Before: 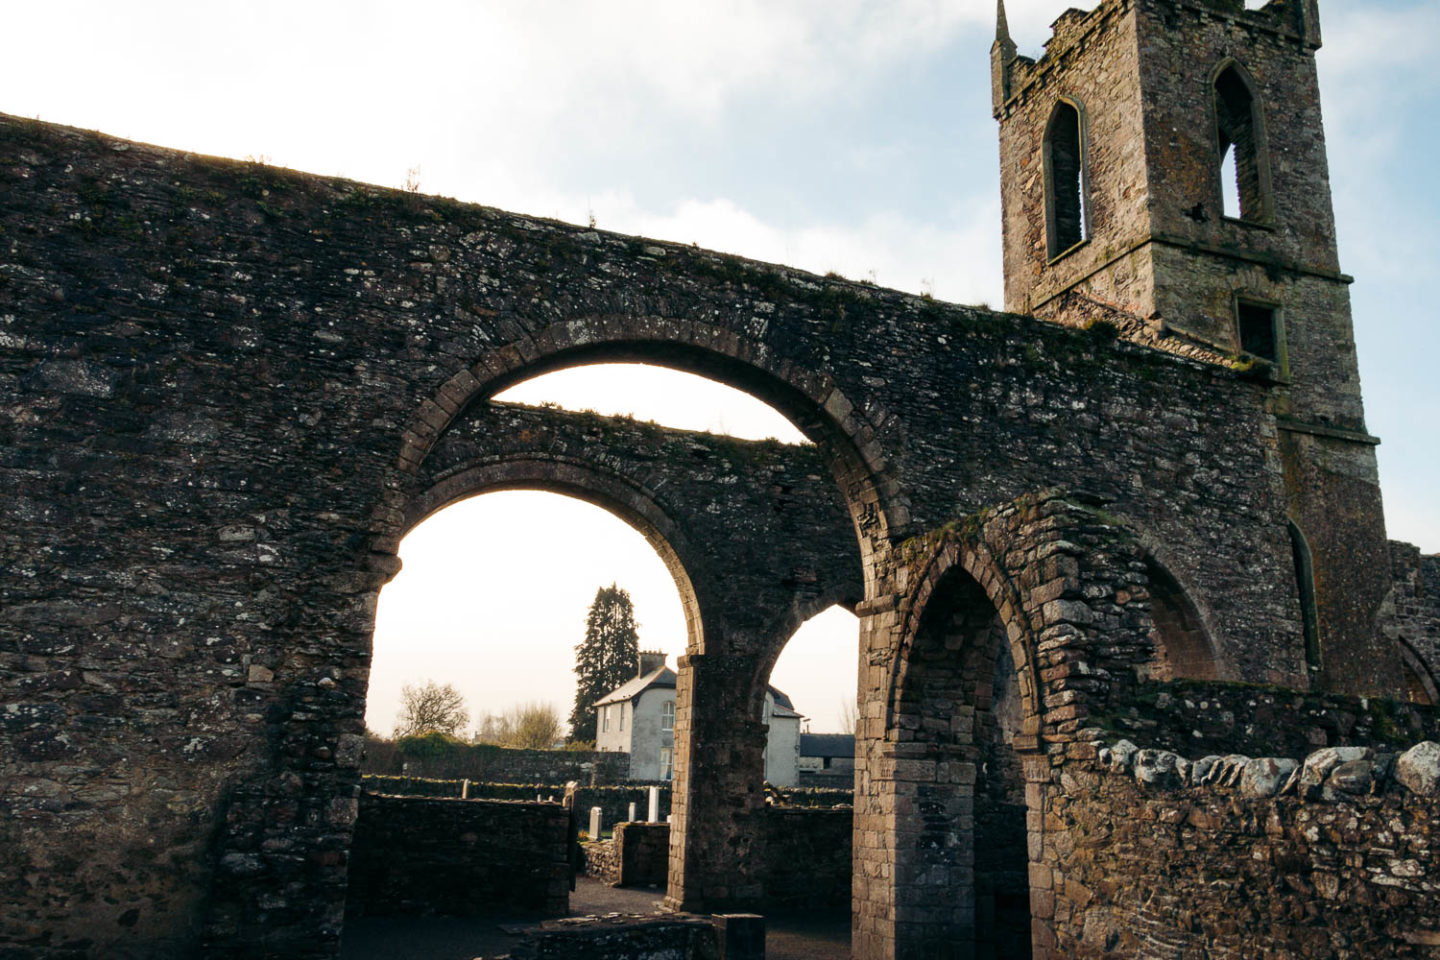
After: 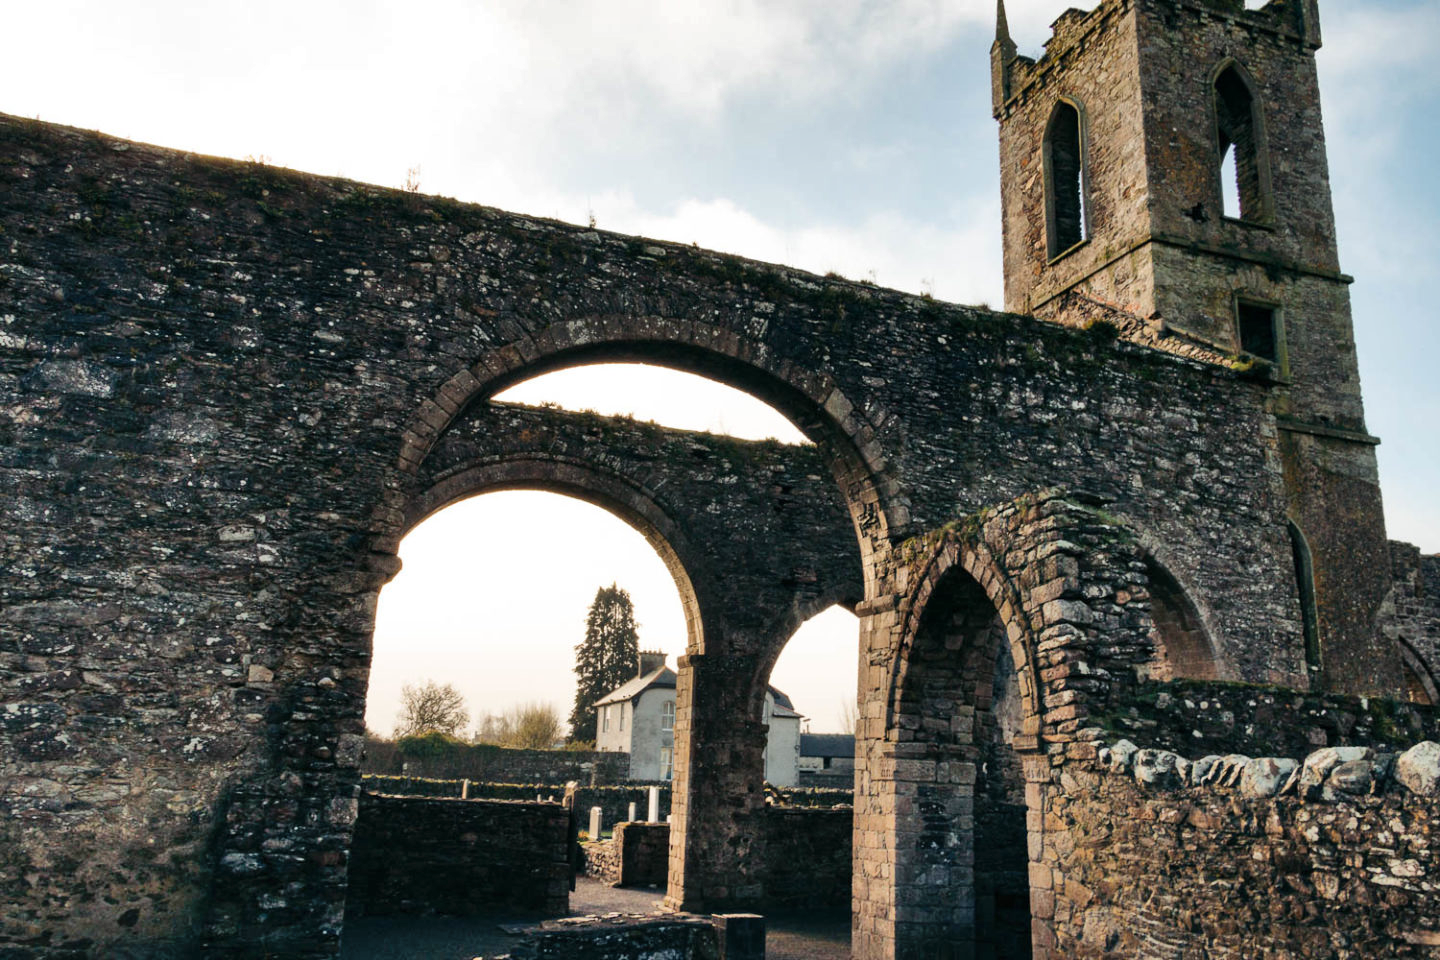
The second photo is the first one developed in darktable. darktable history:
shadows and highlights: shadows 58.53, soften with gaussian
